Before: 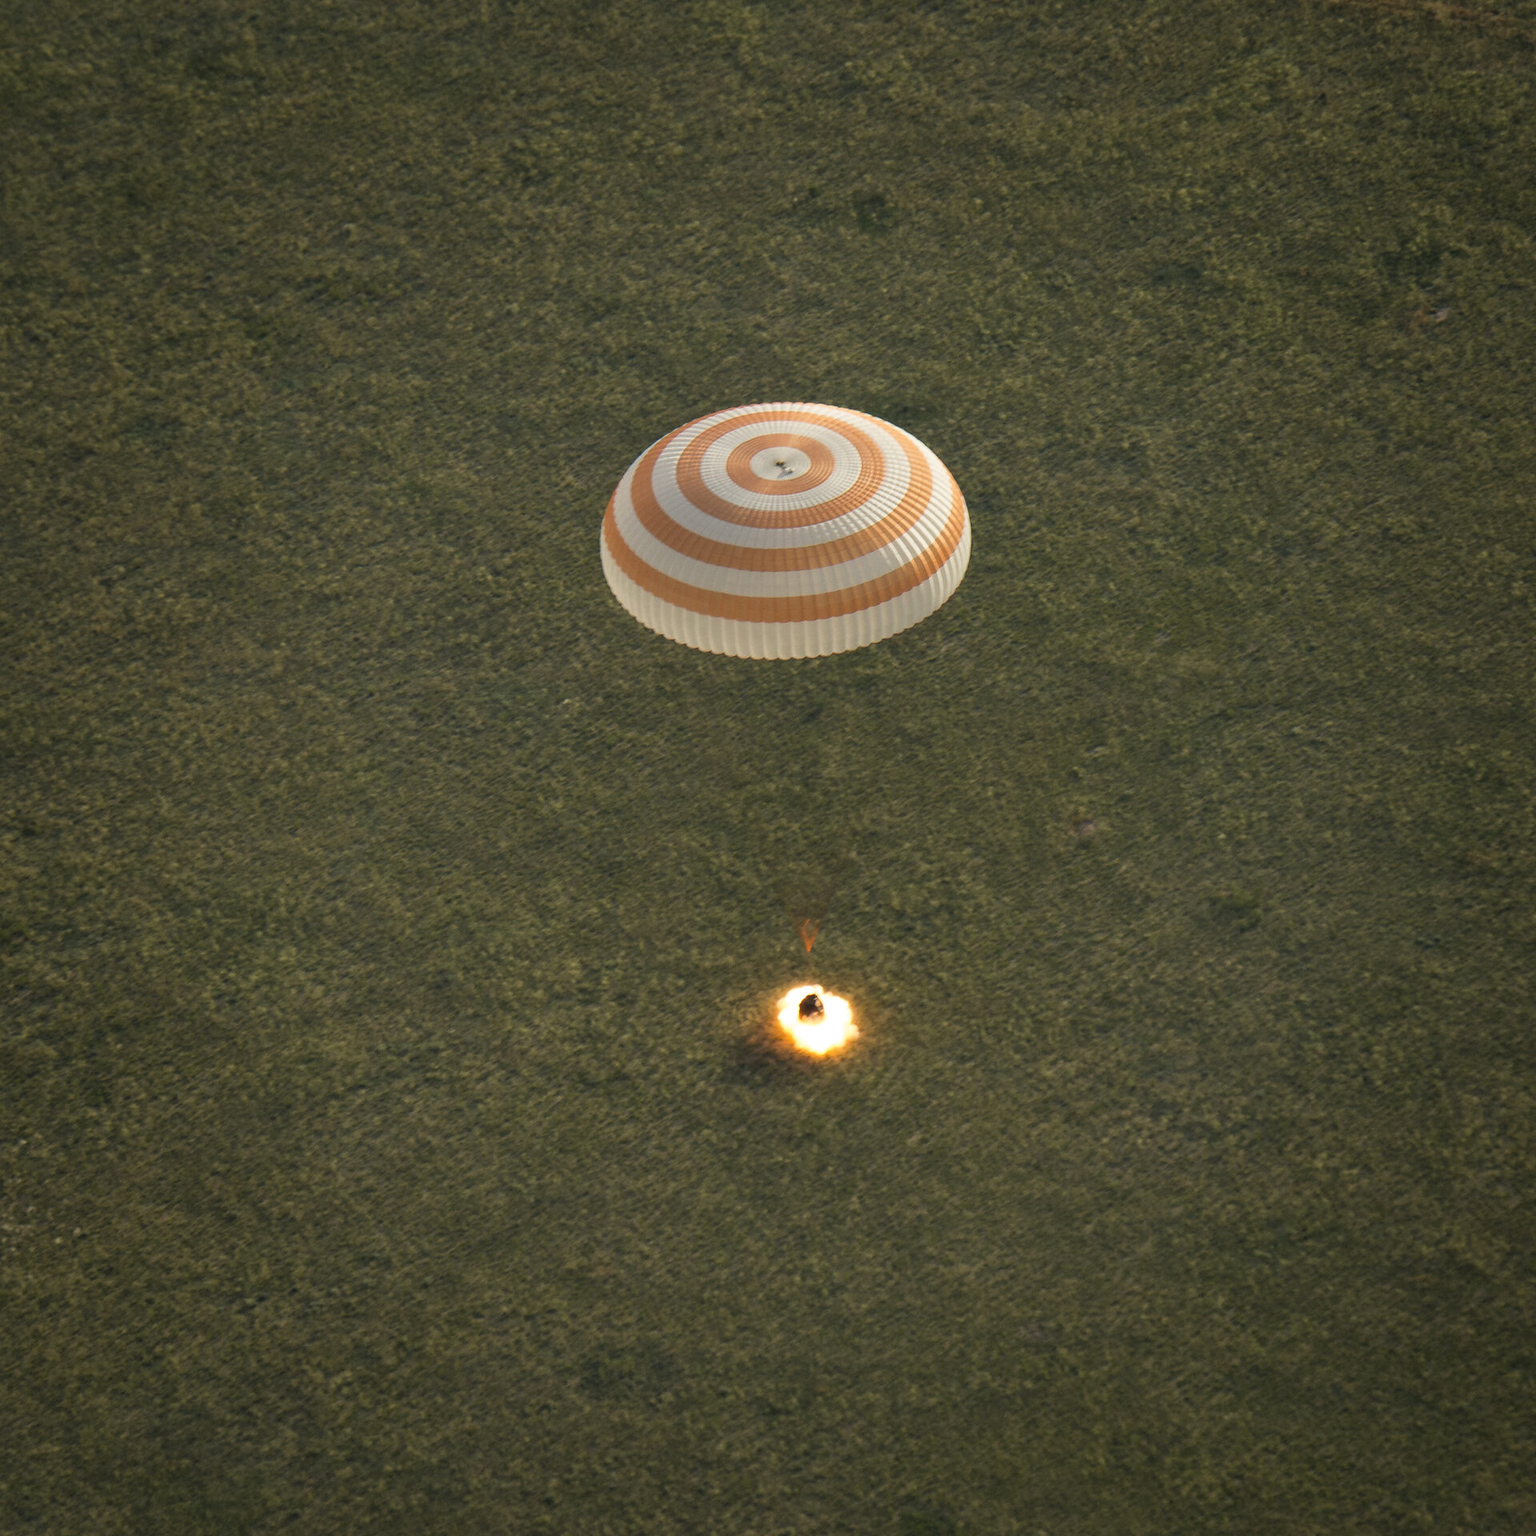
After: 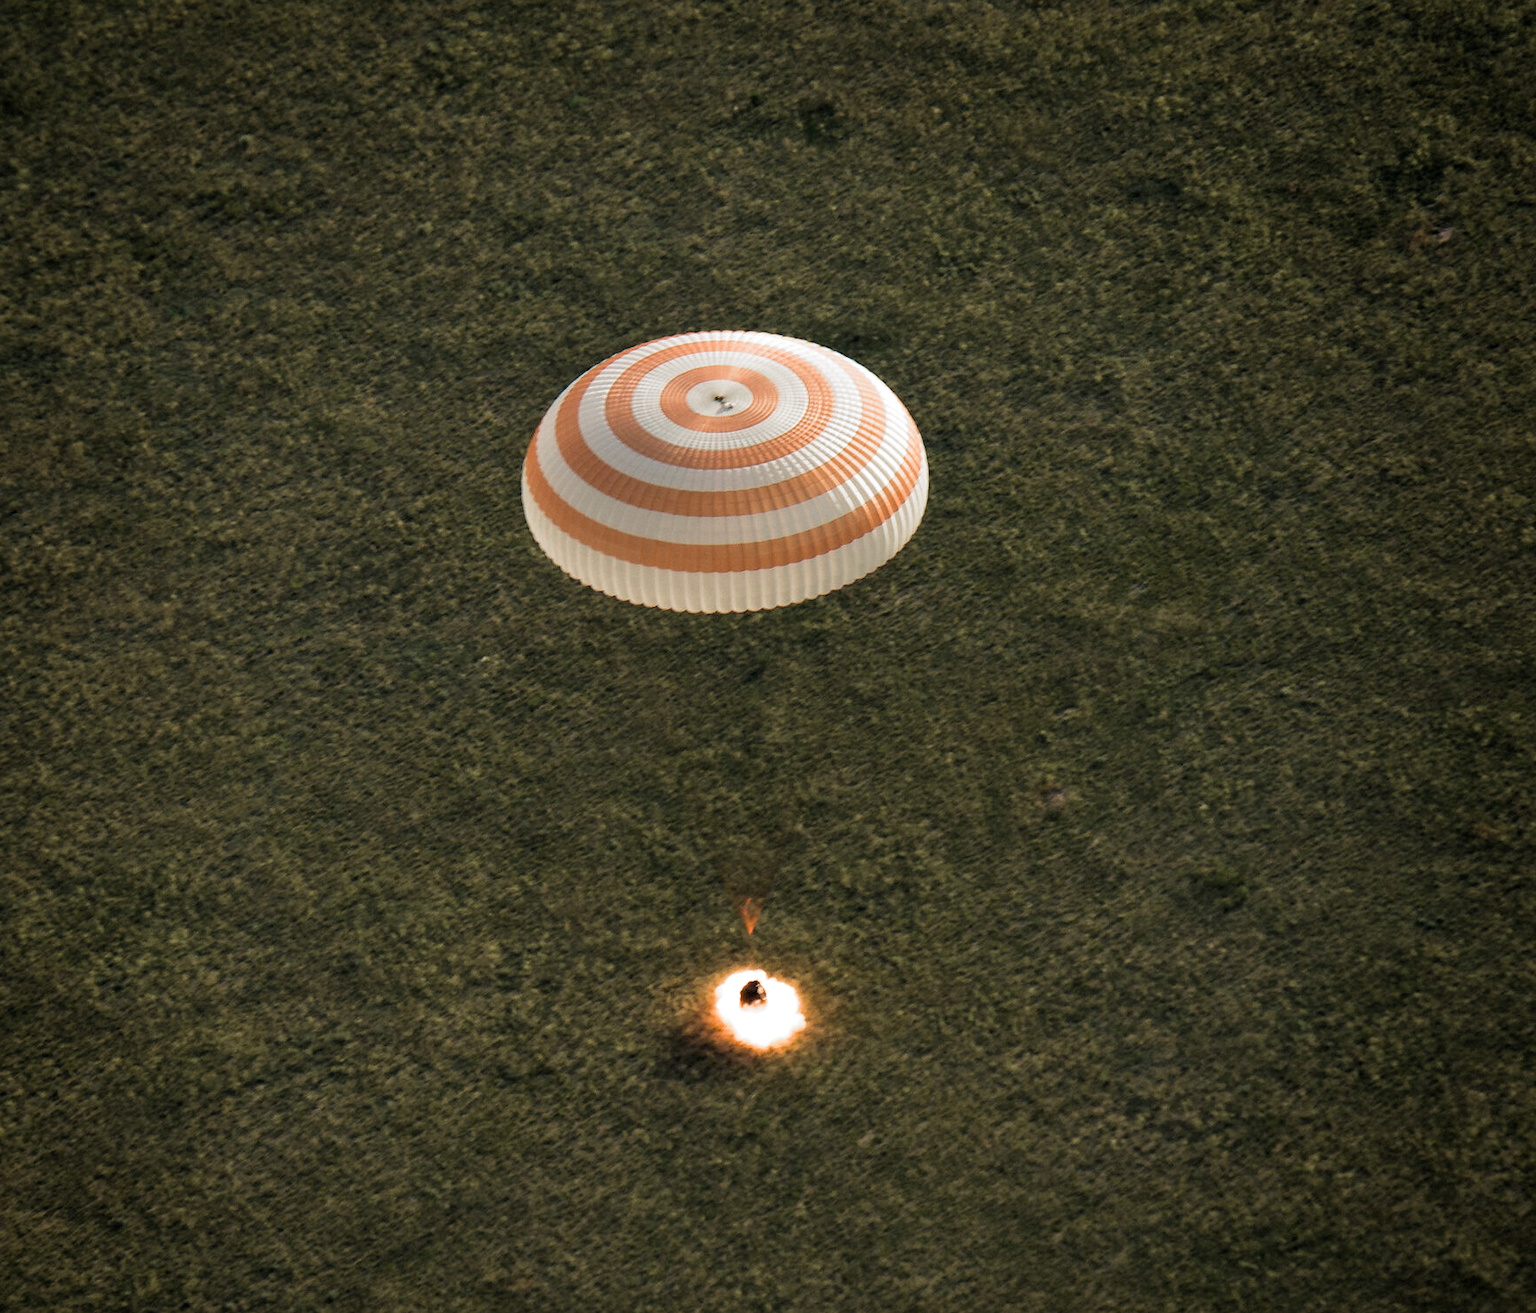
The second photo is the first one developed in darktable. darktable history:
filmic rgb: black relative exposure -8.2 EV, white relative exposure 2.2 EV, threshold 3 EV, hardness 7.11, latitude 75%, contrast 1.325, highlights saturation mix -2%, shadows ↔ highlights balance 30%, preserve chrominance RGB euclidean norm, color science v5 (2021), contrast in shadows safe, contrast in highlights safe, enable highlight reconstruction true
crop: left 8.155%, top 6.611%, bottom 15.385%
